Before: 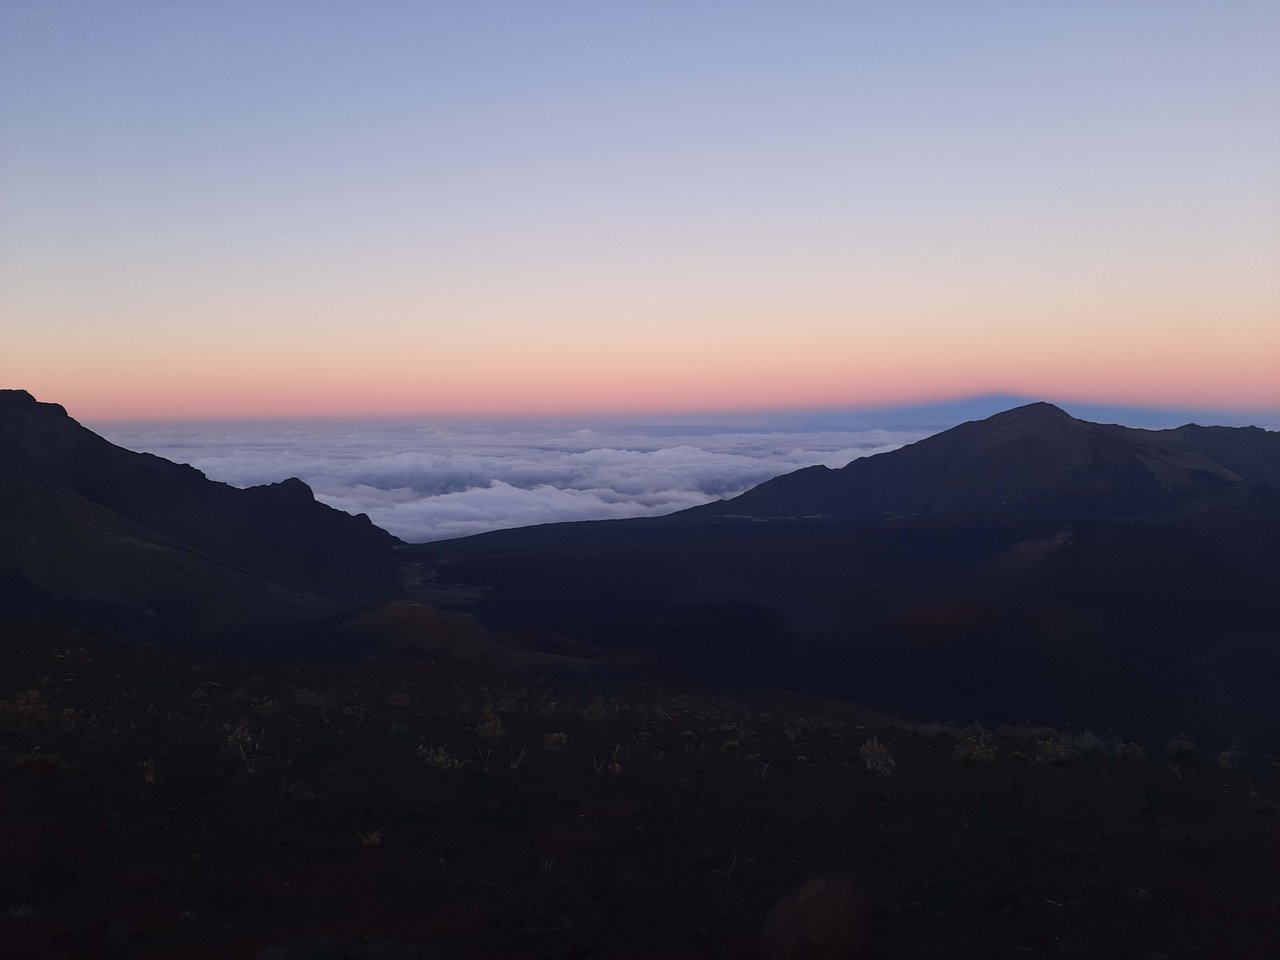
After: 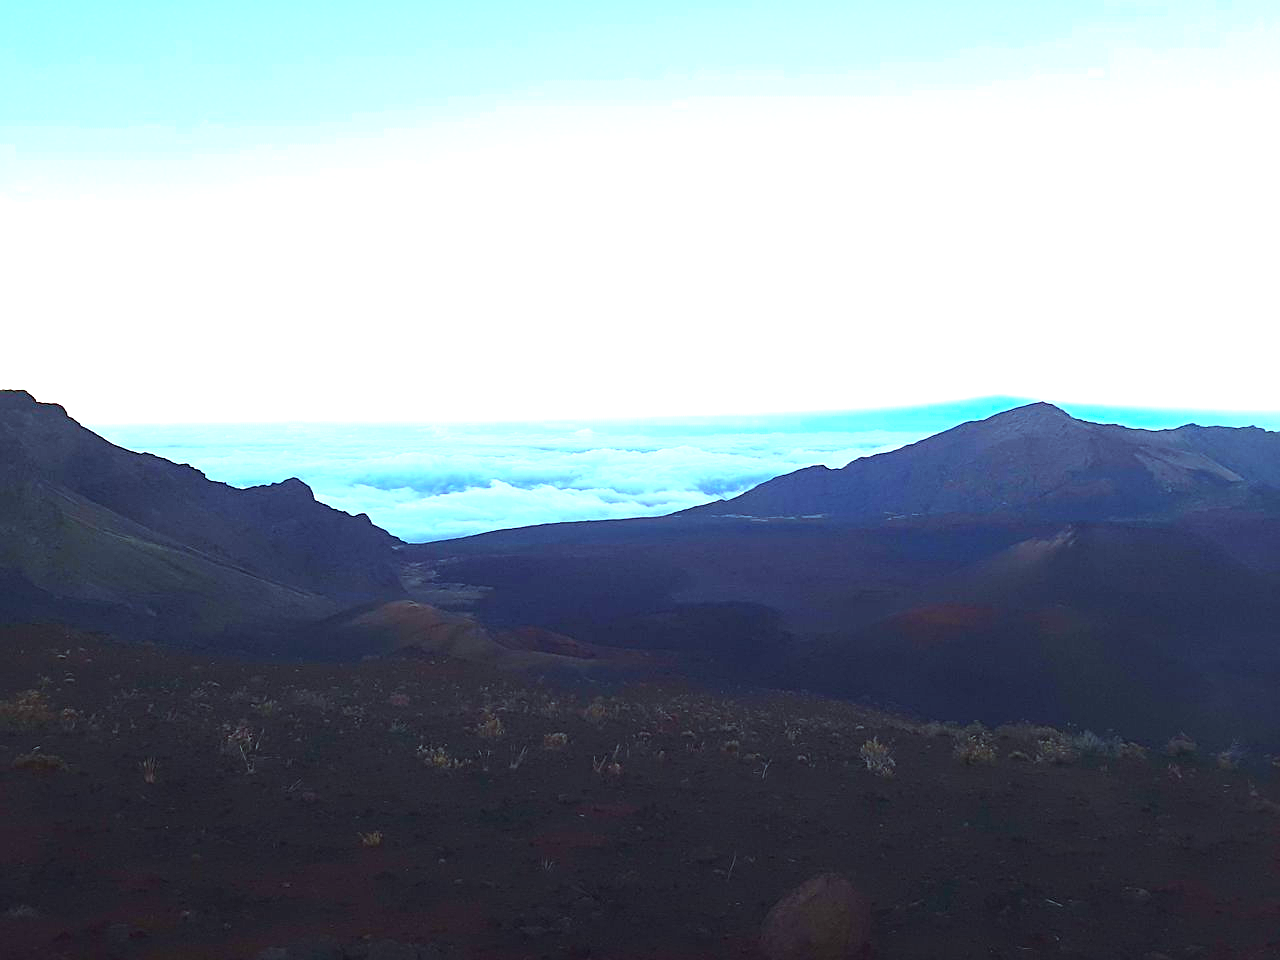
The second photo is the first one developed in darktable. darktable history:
color balance rgb: highlights gain › chroma 5.495%, highlights gain › hue 194.55°, linear chroma grading › global chroma 8.891%, perceptual saturation grading › global saturation 19.679%
sharpen: on, module defaults
exposure: black level correction 0, exposure 1.994 EV, compensate exposure bias true, compensate highlight preservation false
contrast brightness saturation: saturation -0.05
tone equalizer: -8 EV -0.409 EV, -7 EV -0.398 EV, -6 EV -0.335 EV, -5 EV -0.21 EV, -3 EV 0.233 EV, -2 EV 0.346 EV, -1 EV 0.406 EV, +0 EV 0.412 EV
